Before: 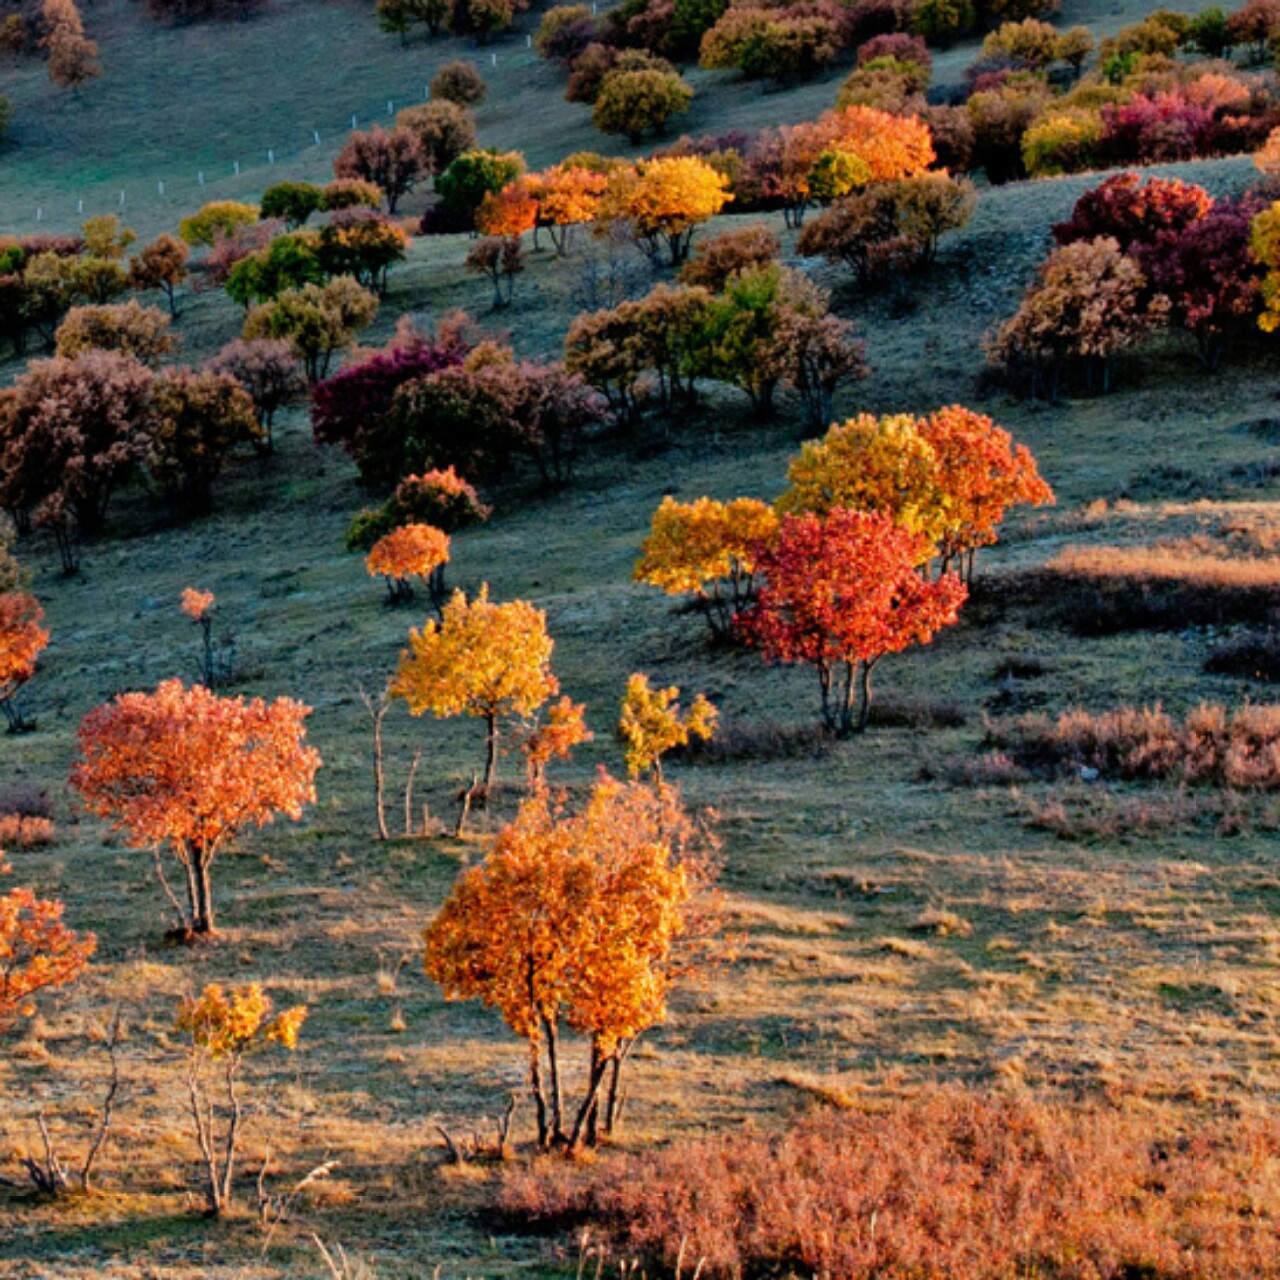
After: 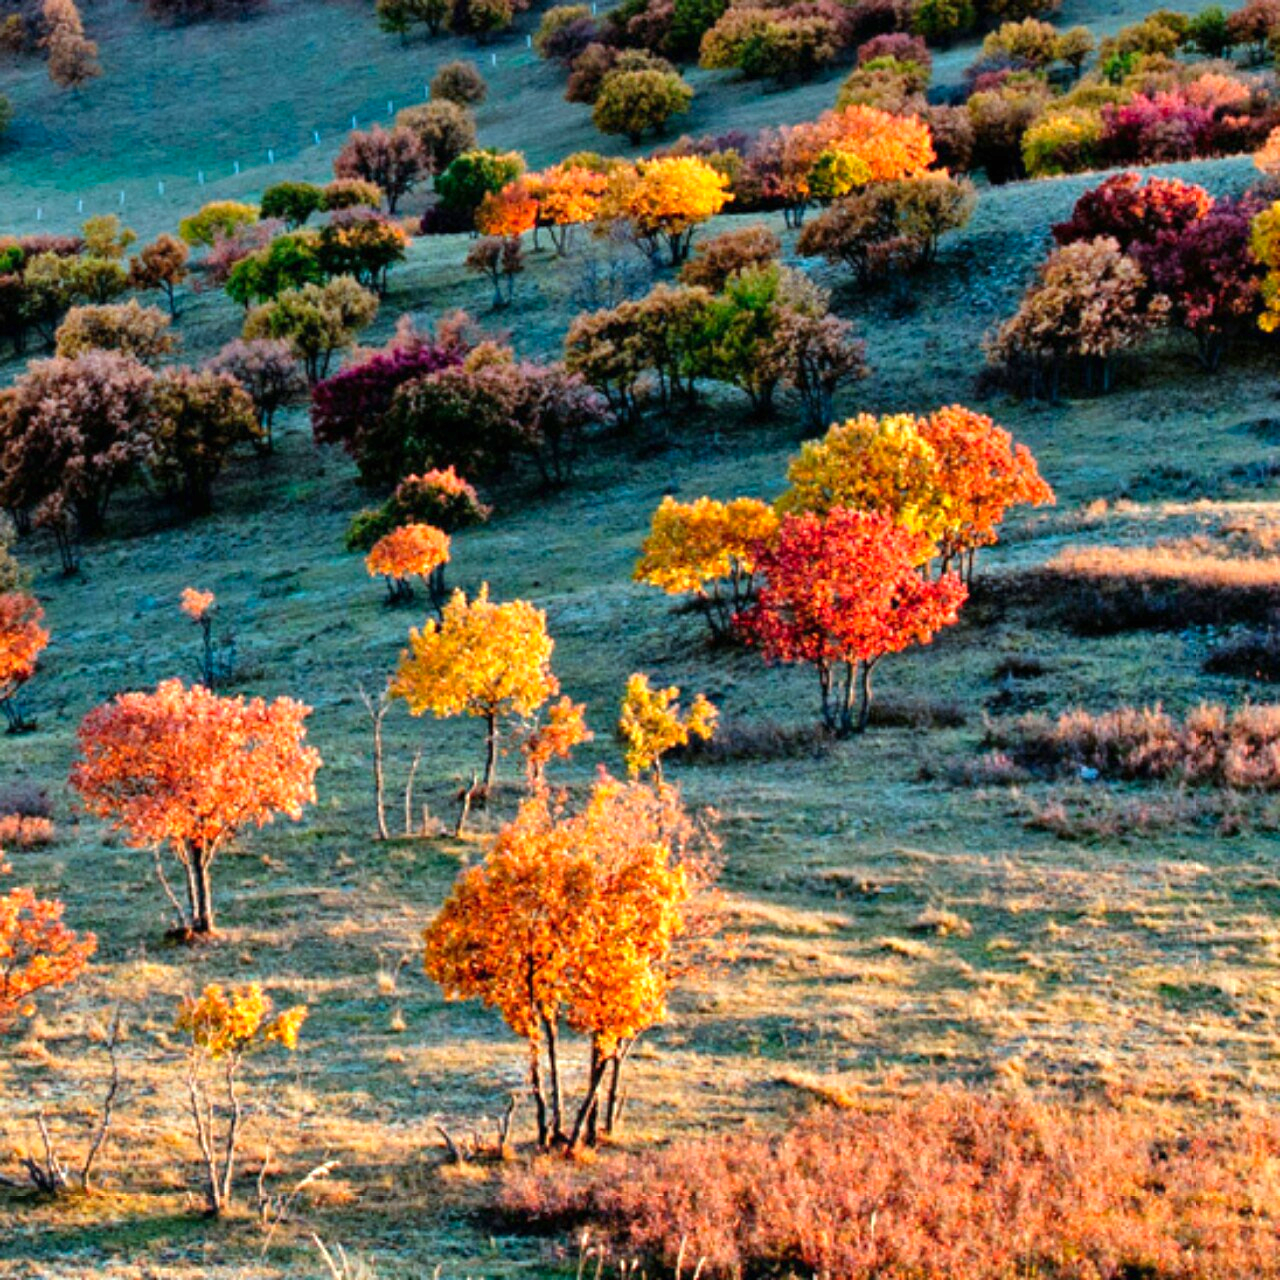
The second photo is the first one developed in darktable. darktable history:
color correction: highlights a* -10.04, highlights b* -10.37
contrast brightness saturation: contrast 0.04, saturation 0.16
exposure: black level correction 0, exposure 0.7 EV, compensate exposure bias true, compensate highlight preservation false
